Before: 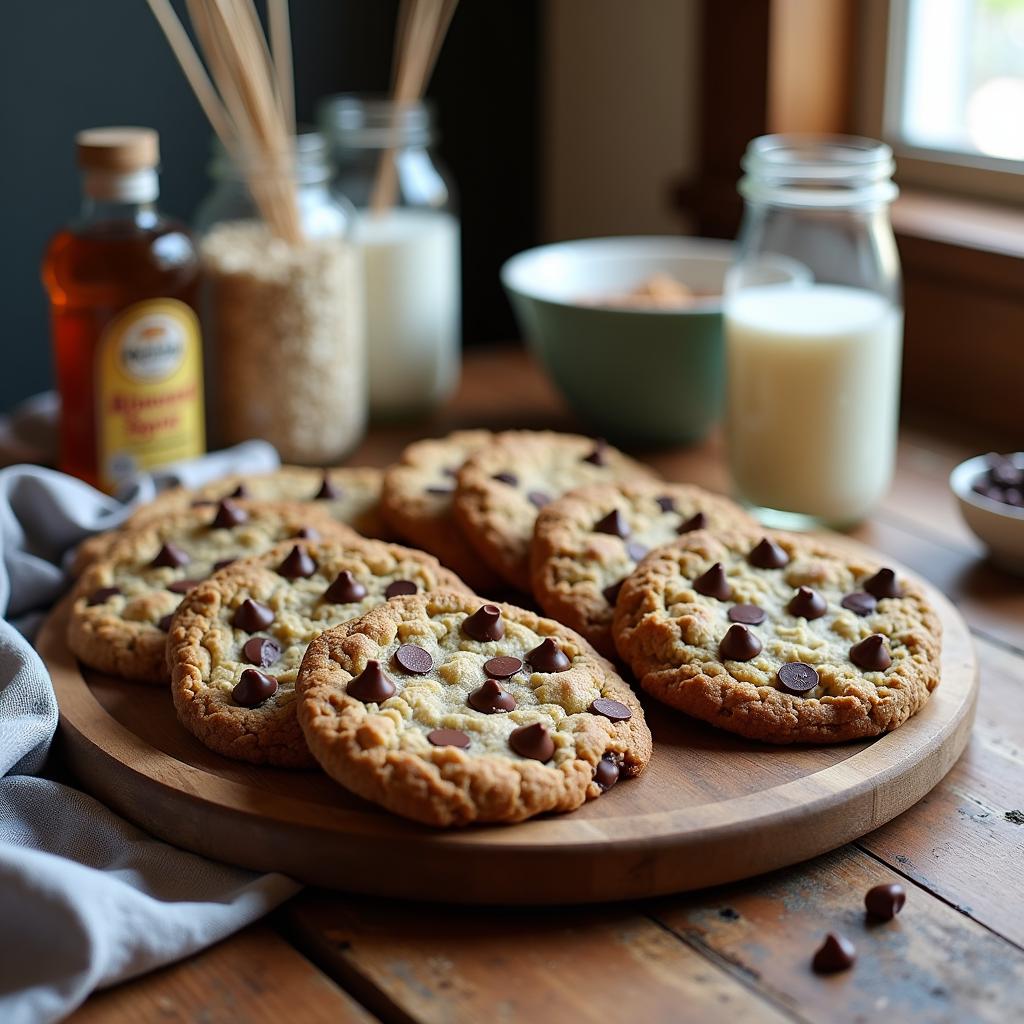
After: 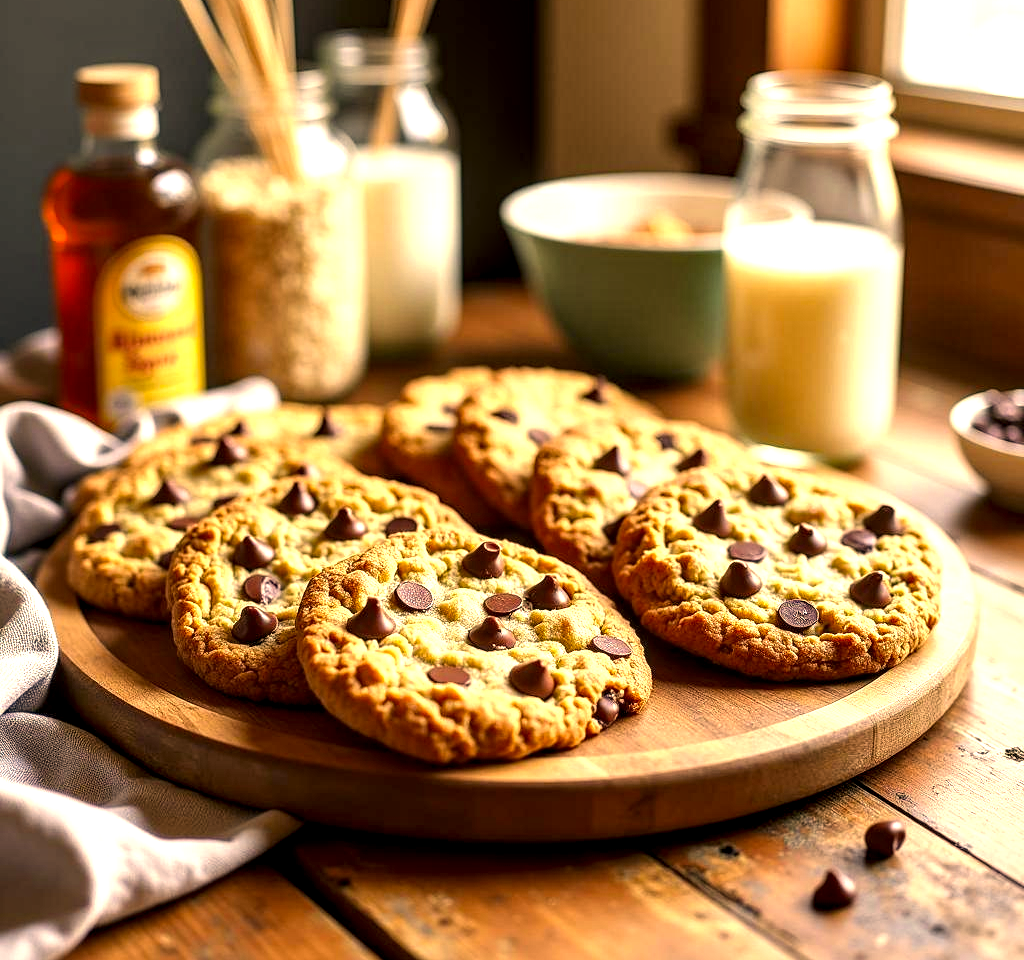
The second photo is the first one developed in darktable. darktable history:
color correction: highlights a* 17.94, highlights b* 35.39, shadows a* 1.48, shadows b* 6.42, saturation 1.01
crop and rotate: top 6.25%
exposure: exposure 0.999 EV, compensate highlight preservation false
local contrast: detail 160%
